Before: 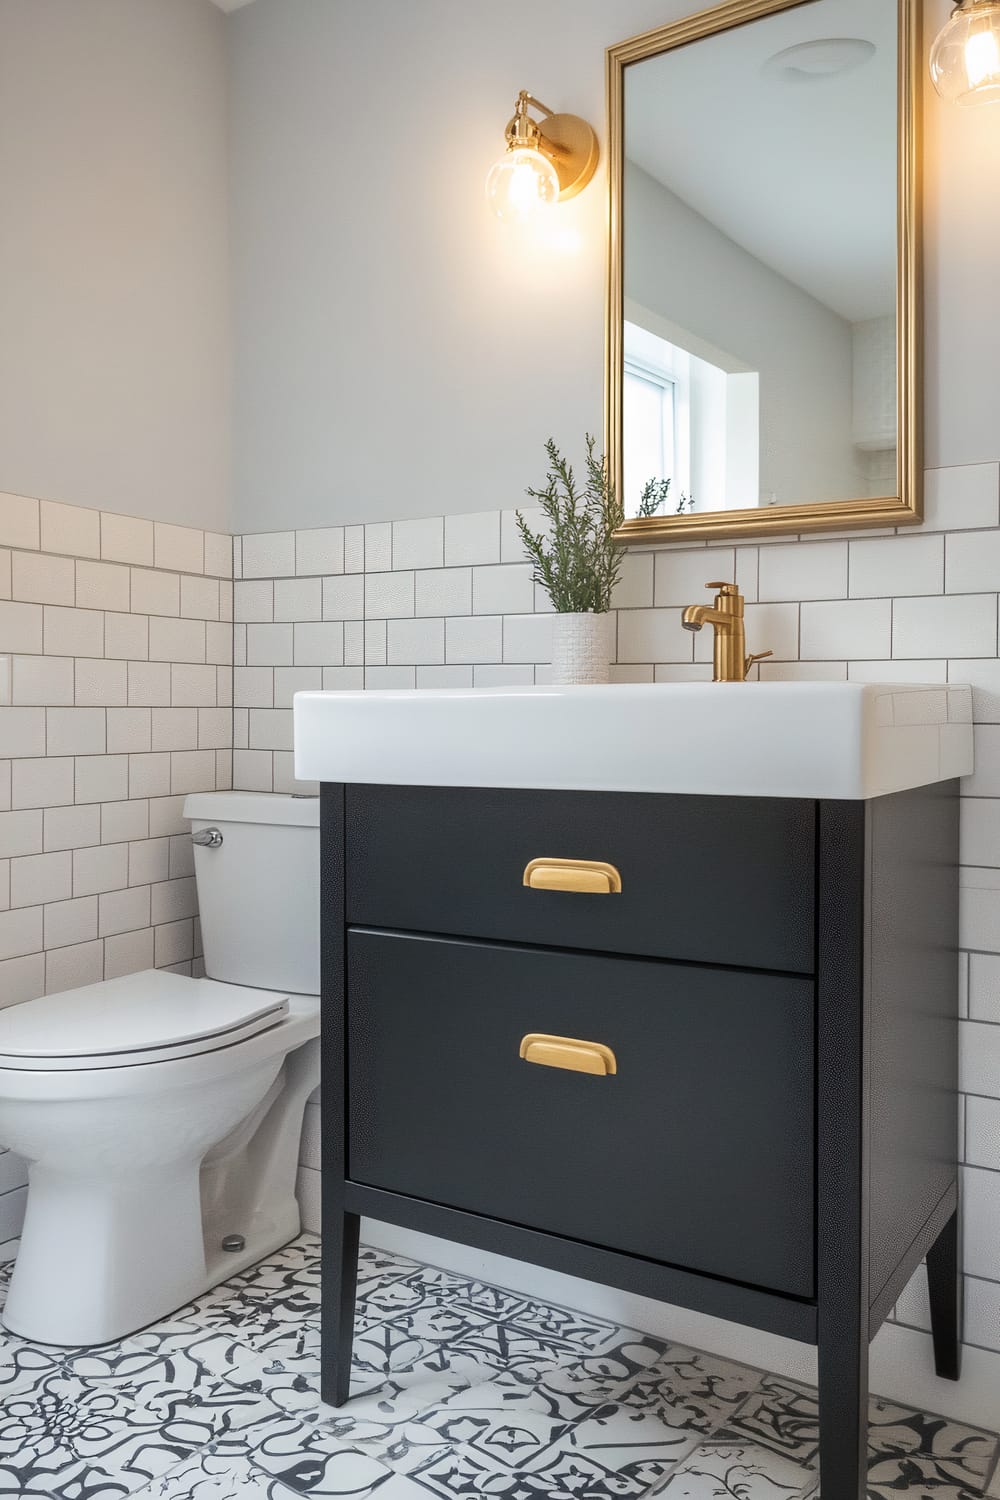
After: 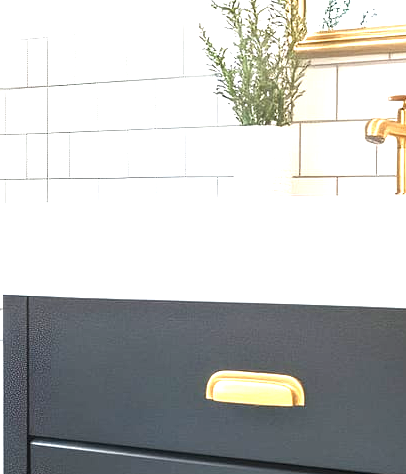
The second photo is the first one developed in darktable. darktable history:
exposure: black level correction 0, exposure 1.749 EV, compensate highlight preservation false
crop: left 31.713%, top 32.521%, right 27.68%, bottom 35.858%
